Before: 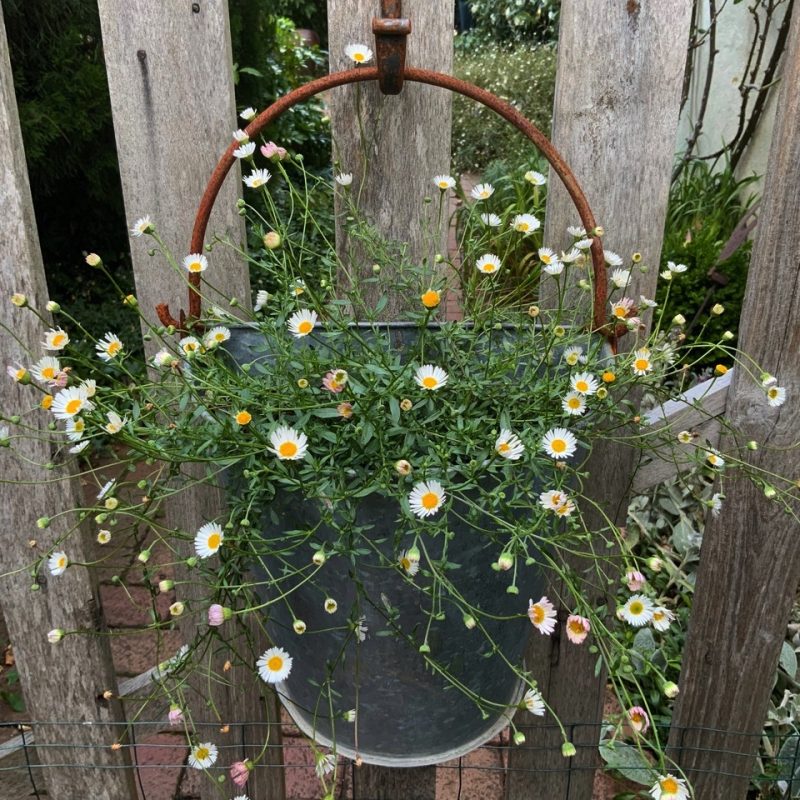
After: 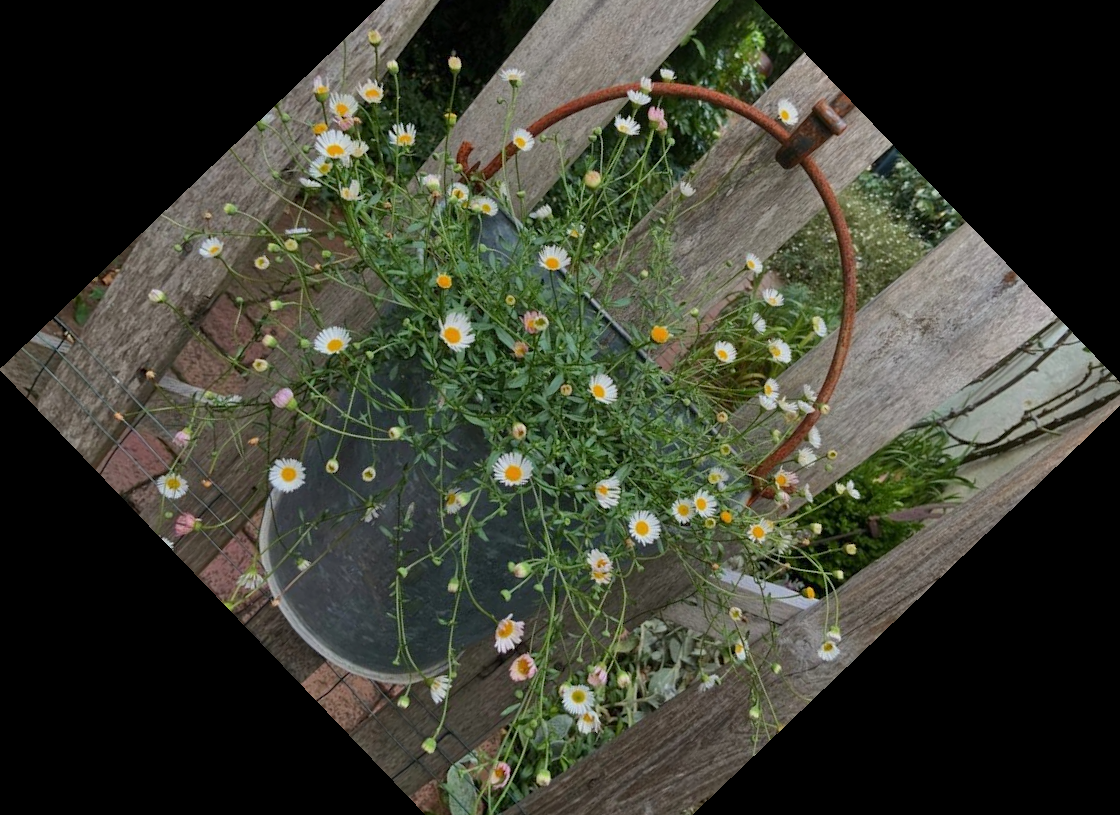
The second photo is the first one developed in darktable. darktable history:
tone equalizer: -8 EV 0.25 EV, -7 EV 0.417 EV, -6 EV 0.417 EV, -5 EV 0.25 EV, -3 EV -0.25 EV, -2 EV -0.417 EV, -1 EV -0.417 EV, +0 EV -0.25 EV, edges refinement/feathering 500, mask exposure compensation -1.57 EV, preserve details guided filter
crop and rotate: angle -46.26°, top 16.234%, right 0.912%, bottom 11.704%
